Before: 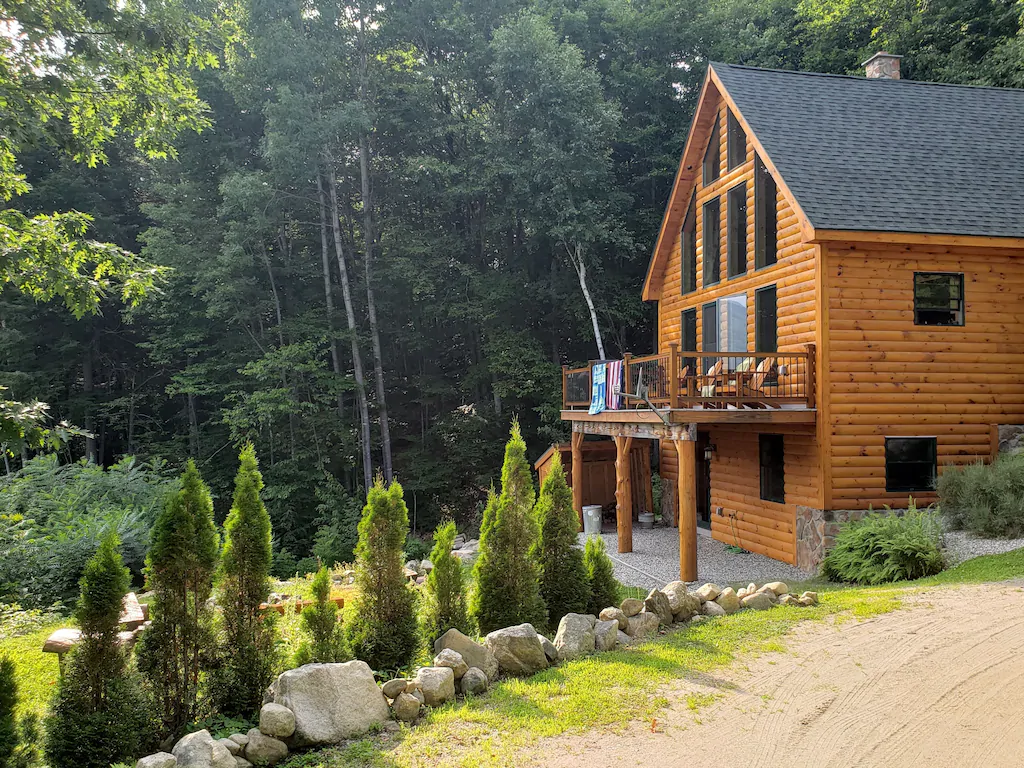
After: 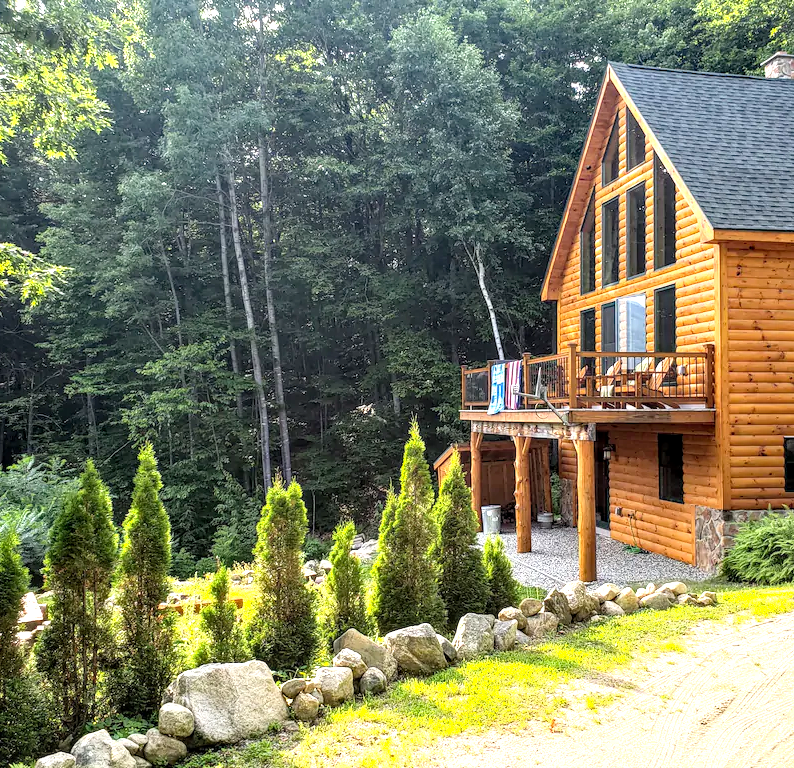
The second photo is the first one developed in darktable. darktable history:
haze removal: compatibility mode true, adaptive false
local contrast: detail 130%
shadows and highlights: shadows -1.49, highlights 39.17
levels: levels [0, 0.394, 0.787]
crop: left 9.87%, right 12.537%
